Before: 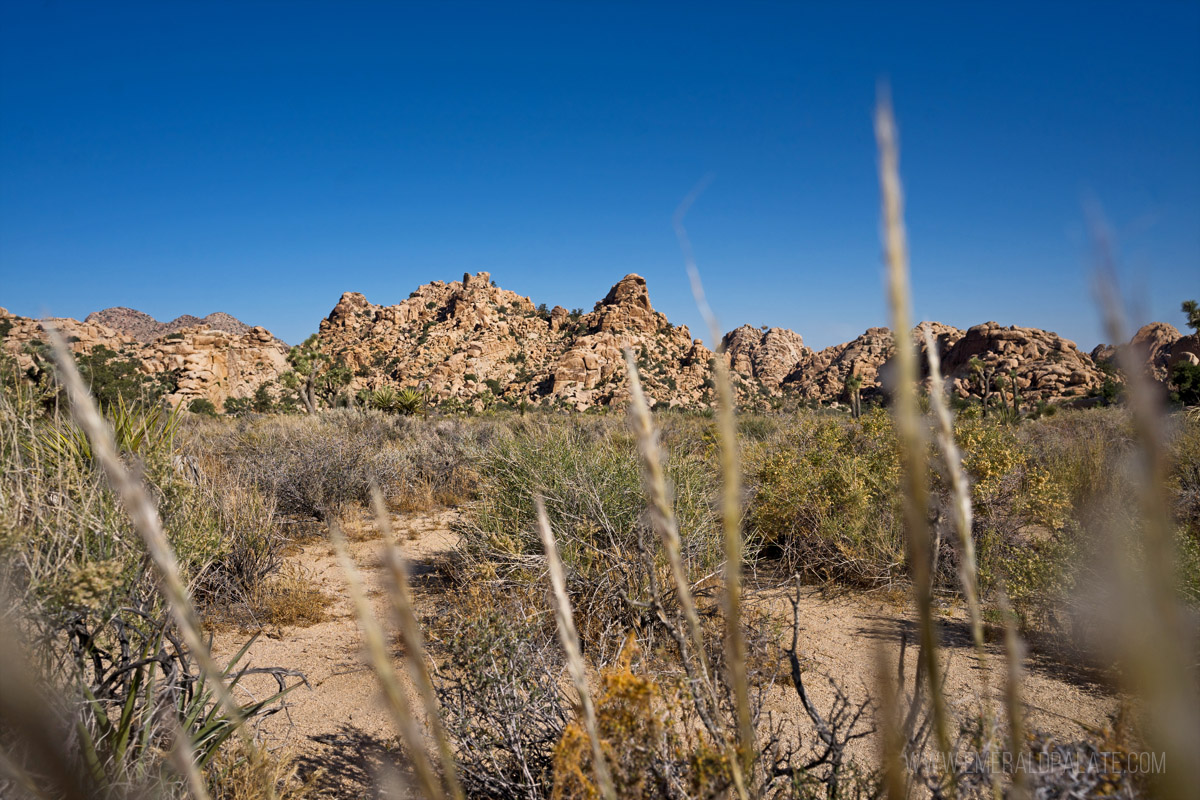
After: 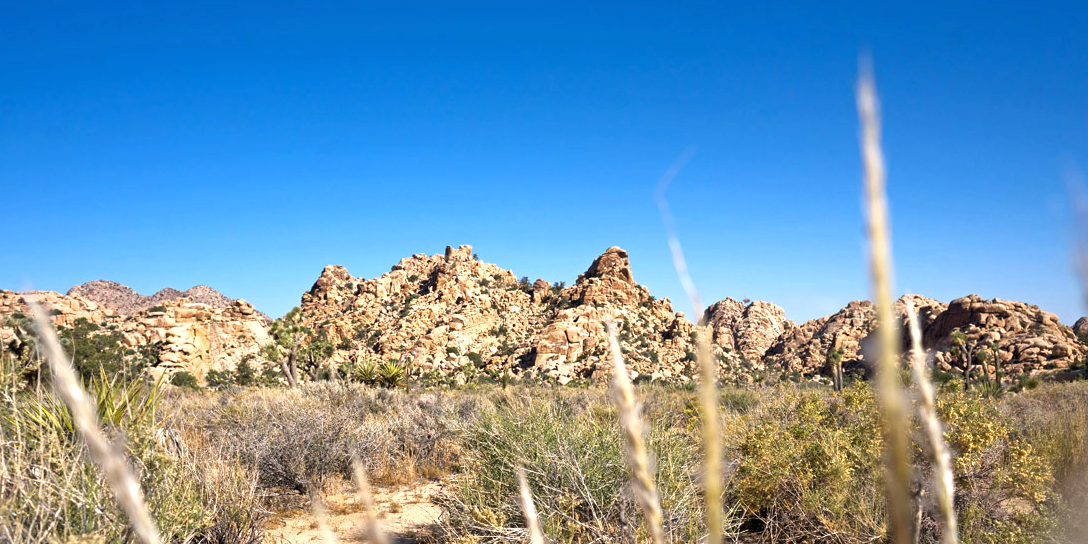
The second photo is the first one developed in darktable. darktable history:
exposure: black level correction 0, exposure 0.9 EV, compensate highlight preservation false
crop: left 1.577%, top 3.432%, right 7.701%, bottom 28.495%
